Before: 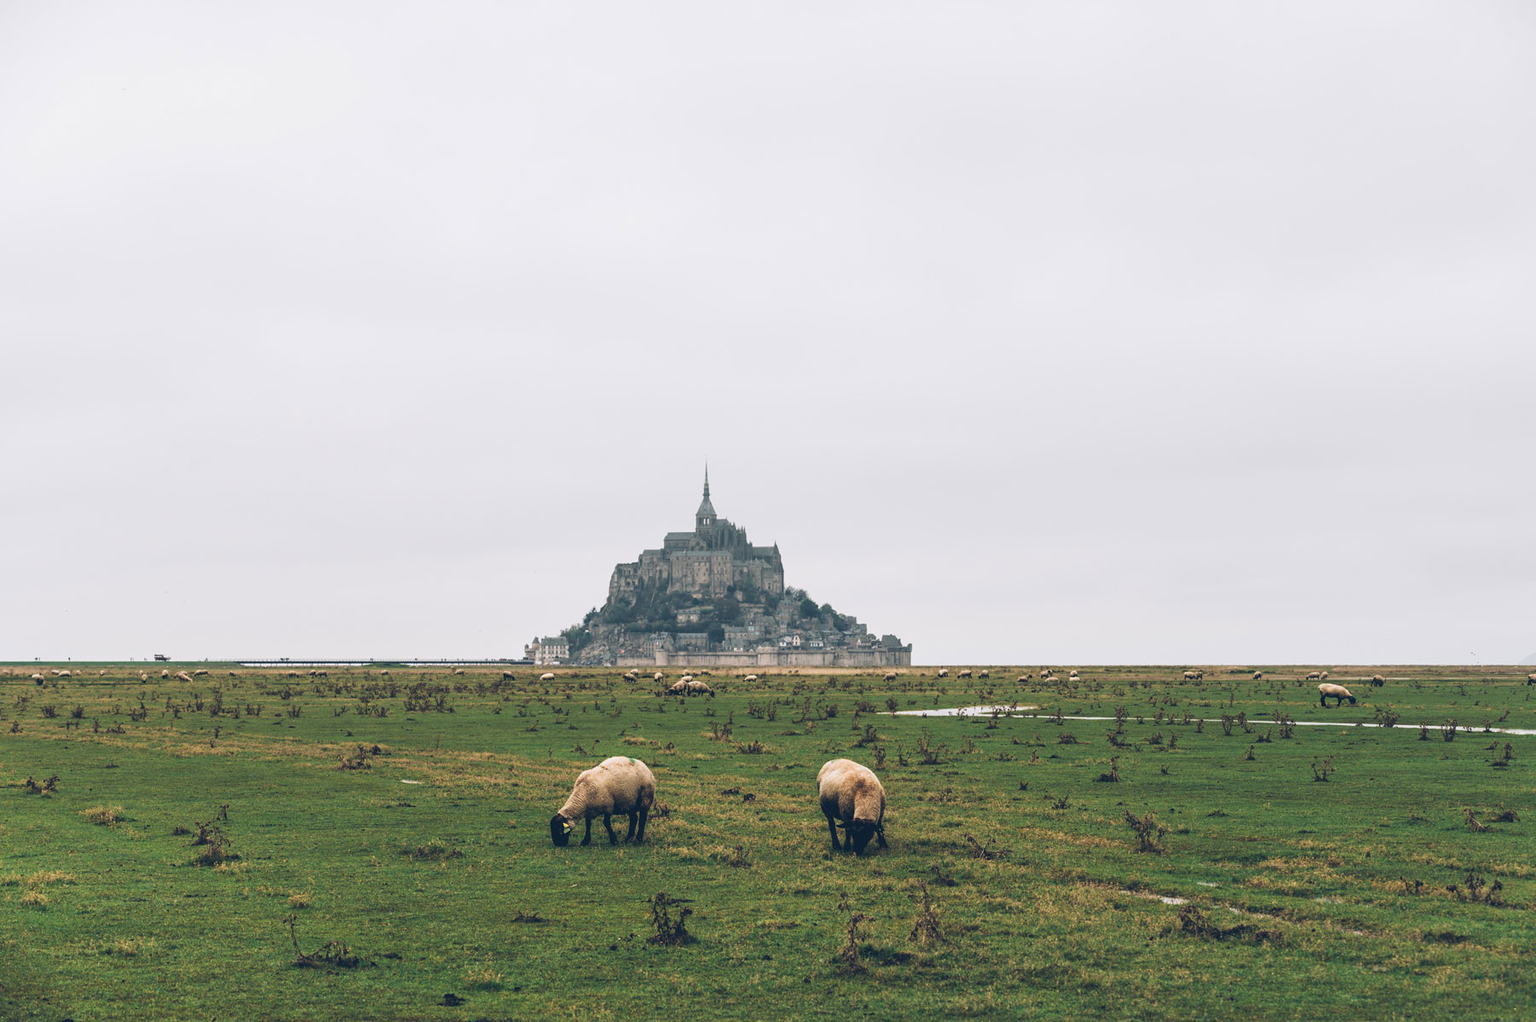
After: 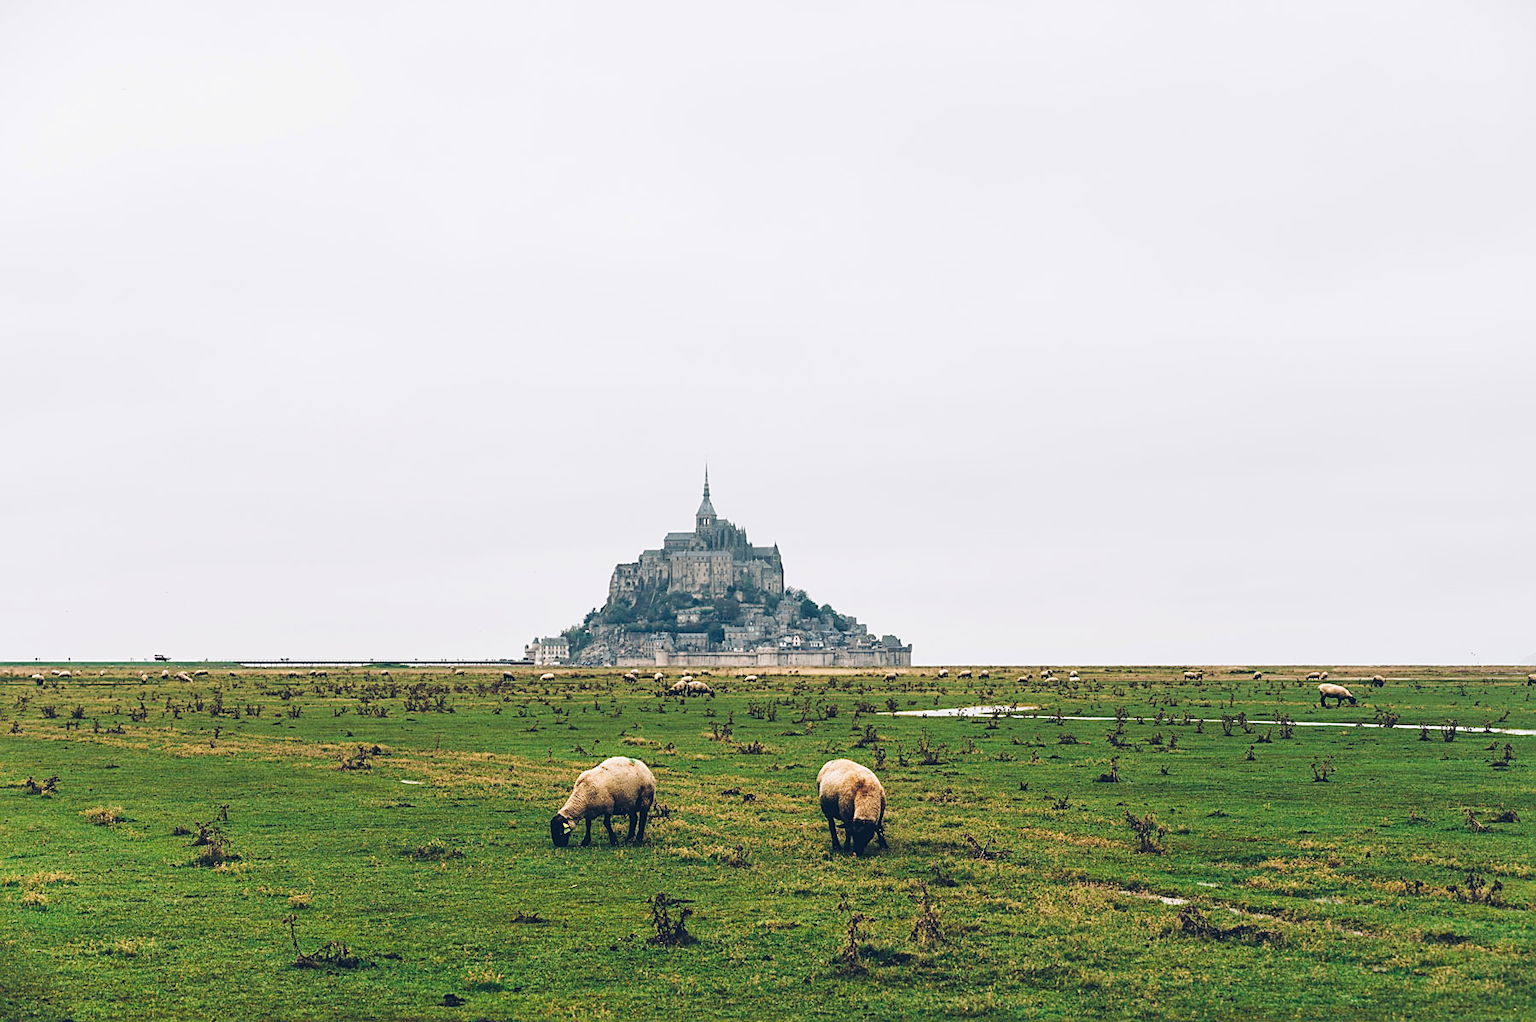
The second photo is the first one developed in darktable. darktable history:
sharpen: amount 0.492
contrast brightness saturation: saturation 0.121
tone curve: curves: ch0 [(0, 0) (0.003, 0.031) (0.011, 0.033) (0.025, 0.036) (0.044, 0.045) (0.069, 0.06) (0.1, 0.079) (0.136, 0.109) (0.177, 0.15) (0.224, 0.192) (0.277, 0.262) (0.335, 0.347) (0.399, 0.433) (0.468, 0.528) (0.543, 0.624) (0.623, 0.705) (0.709, 0.788) (0.801, 0.865) (0.898, 0.933) (1, 1)], preserve colors none
